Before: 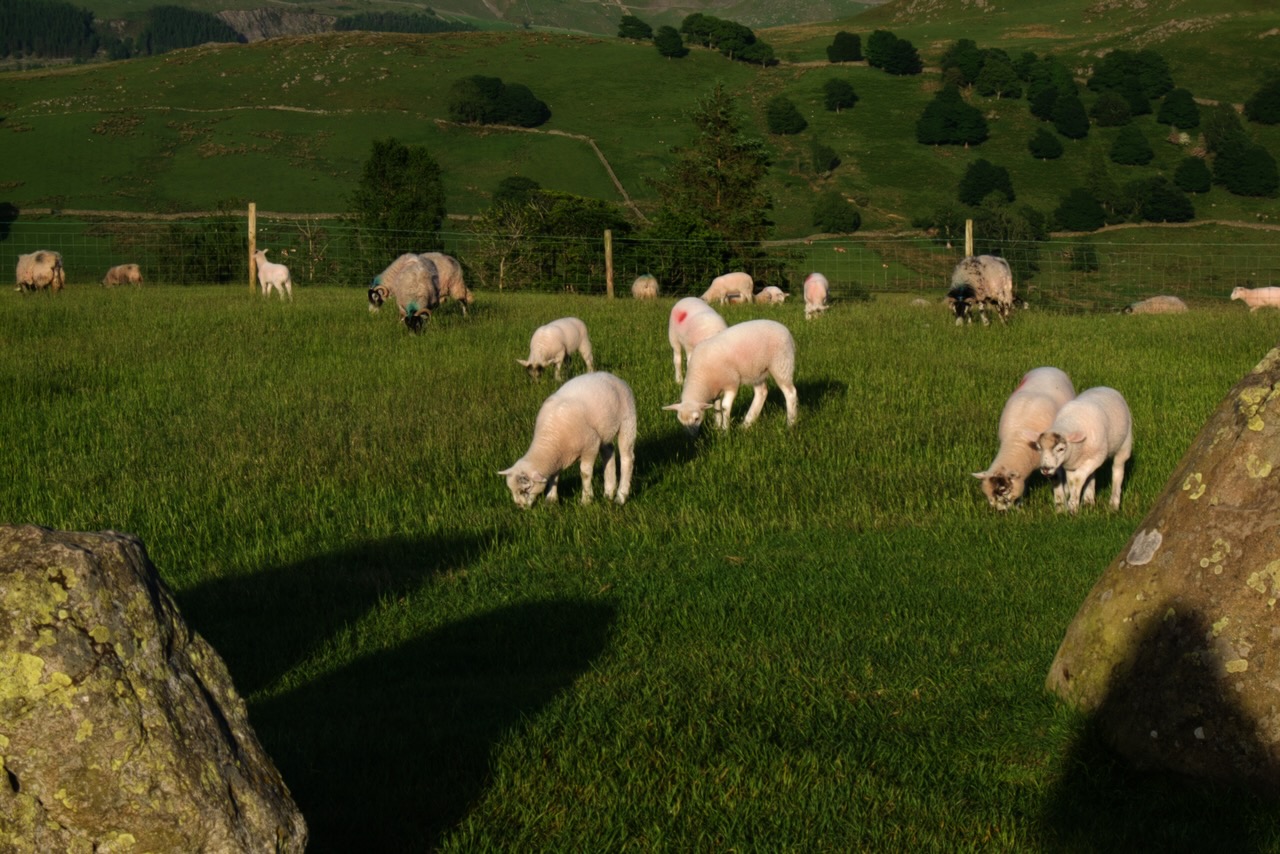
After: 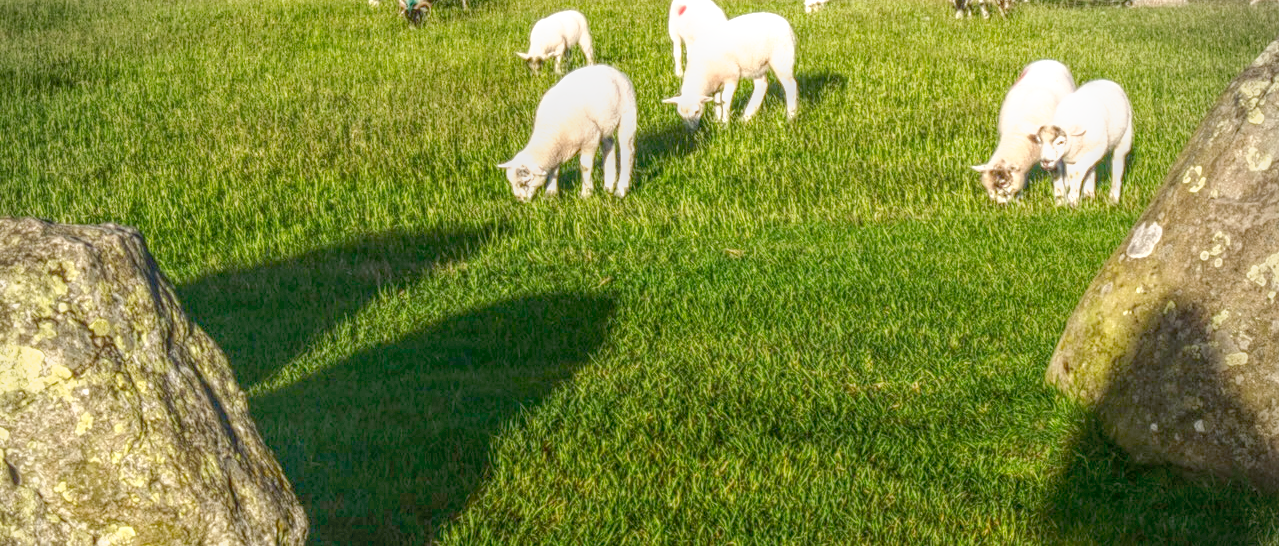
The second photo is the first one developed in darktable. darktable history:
tone curve: curves: ch0 [(0, 0) (0.003, 0.032) (0.011, 0.036) (0.025, 0.049) (0.044, 0.075) (0.069, 0.112) (0.1, 0.151) (0.136, 0.197) (0.177, 0.241) (0.224, 0.295) (0.277, 0.355) (0.335, 0.429) (0.399, 0.512) (0.468, 0.607) (0.543, 0.702) (0.623, 0.796) (0.709, 0.903) (0.801, 0.987) (0.898, 0.997) (1, 1)], preserve colors none
contrast brightness saturation: contrast 0.135, brightness -0.229, saturation 0.141
vignetting: fall-off radius 60.98%, center (-0.024, 0.4)
crop and rotate: top 36.035%
local contrast: highlights 20%, shadows 25%, detail 201%, midtone range 0.2
